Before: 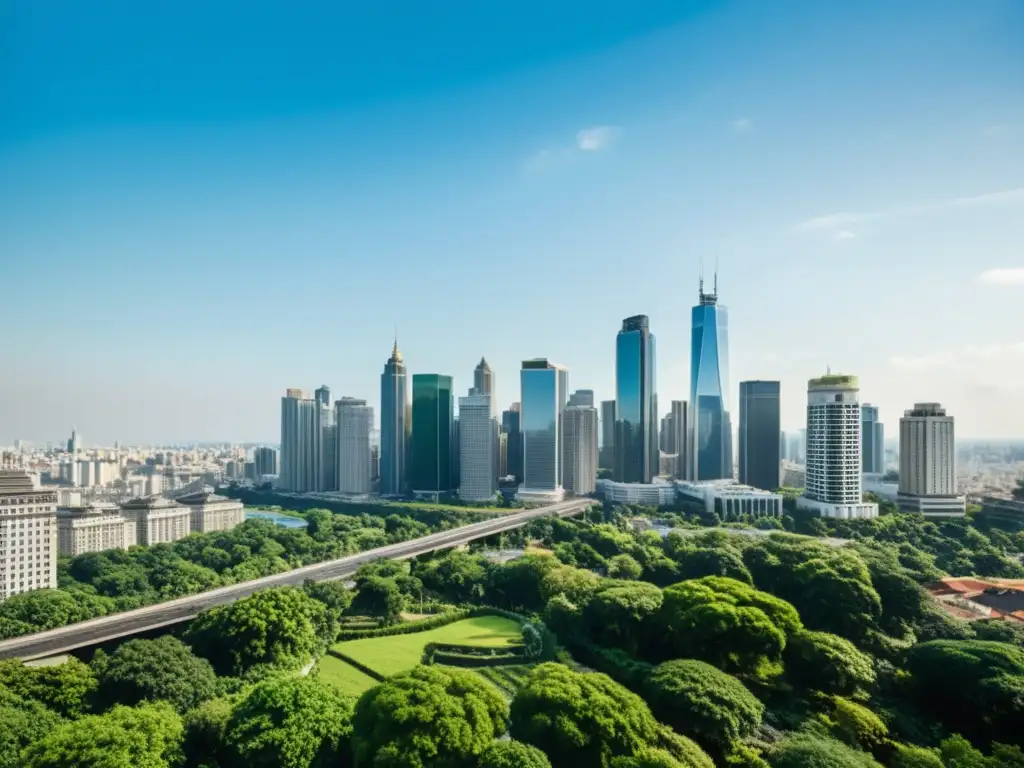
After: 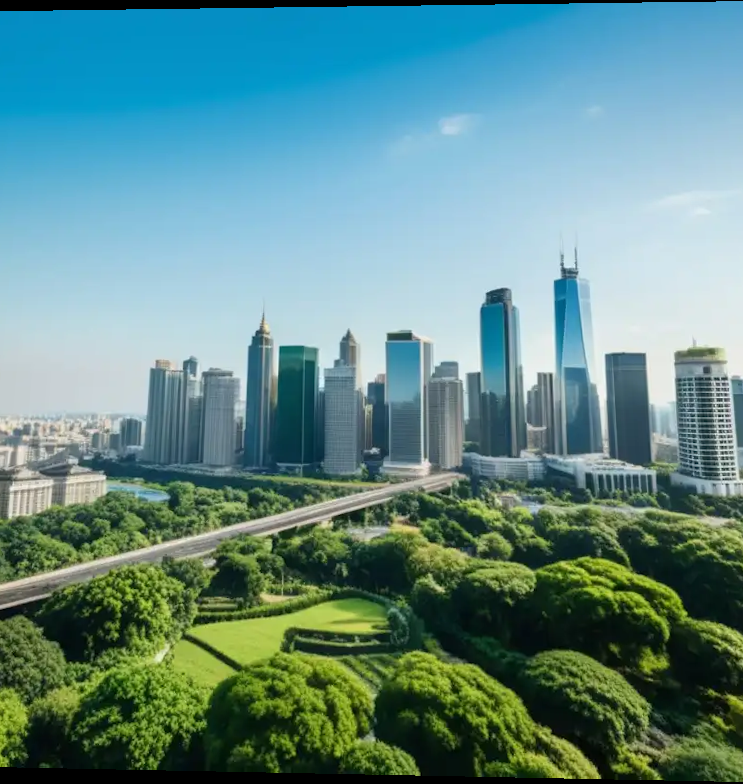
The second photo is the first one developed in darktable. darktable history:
crop and rotate: left 15.055%, right 18.278%
rotate and perspective: rotation 0.128°, lens shift (vertical) -0.181, lens shift (horizontal) -0.044, shear 0.001, automatic cropping off
